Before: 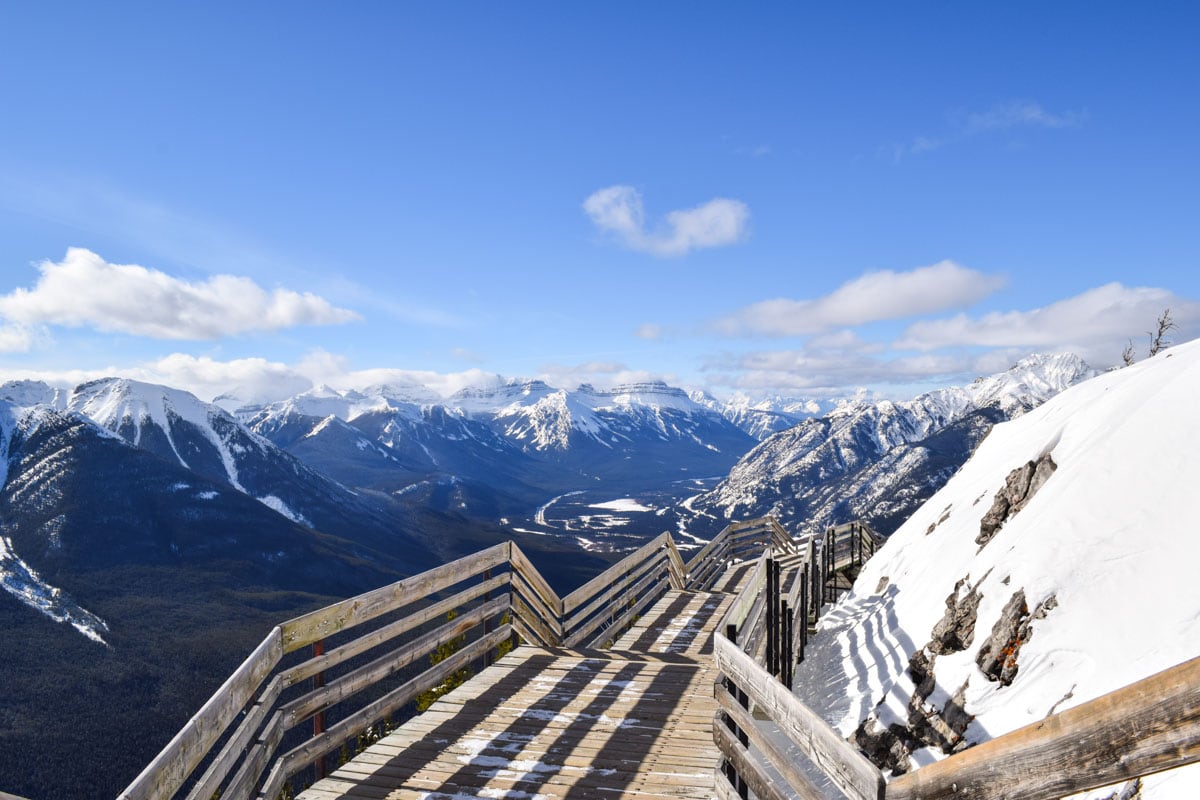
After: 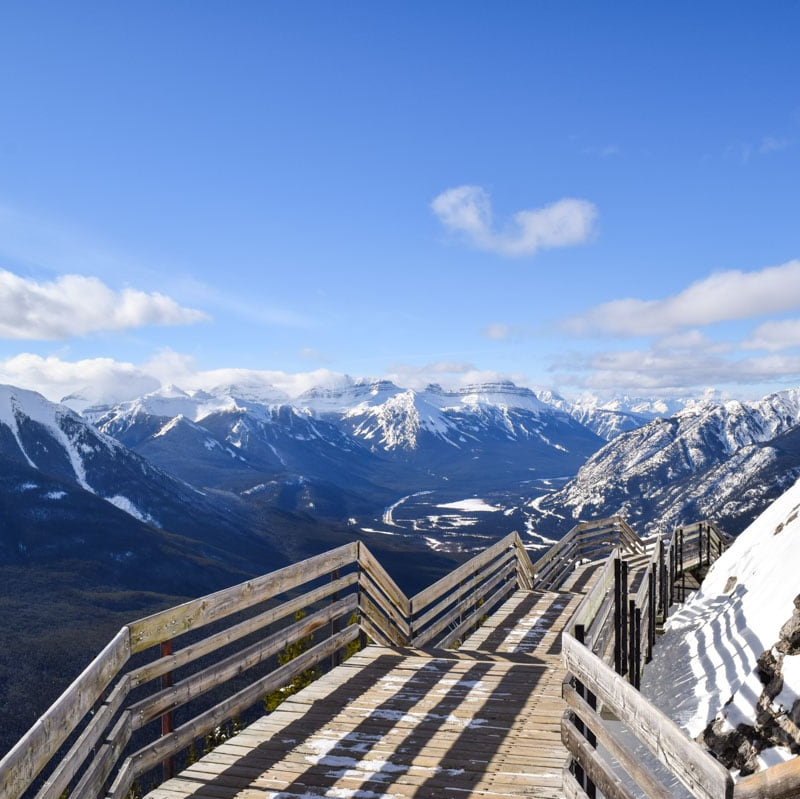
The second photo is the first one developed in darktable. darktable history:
crop and rotate: left 12.731%, right 20.555%
